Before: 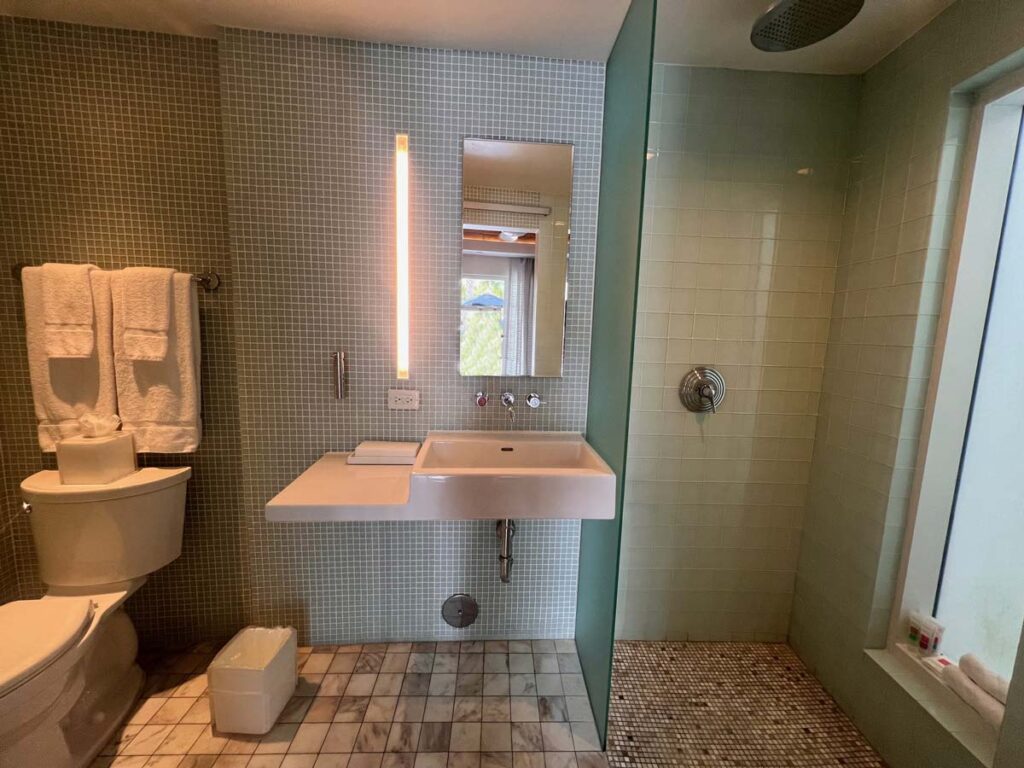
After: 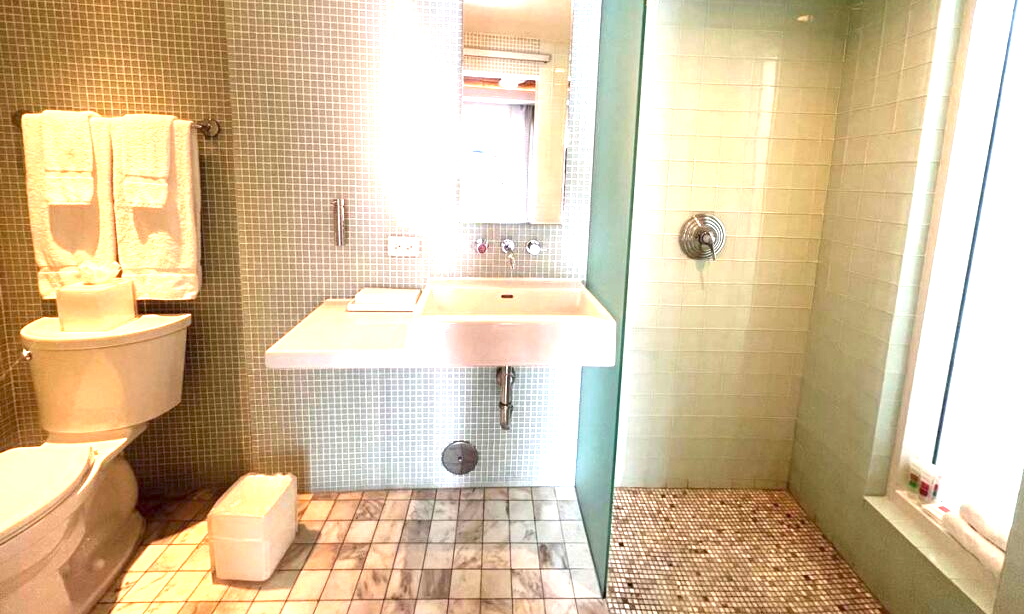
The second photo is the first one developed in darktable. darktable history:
exposure: exposure 1.997 EV, compensate highlight preservation false
crop and rotate: top 19.985%
